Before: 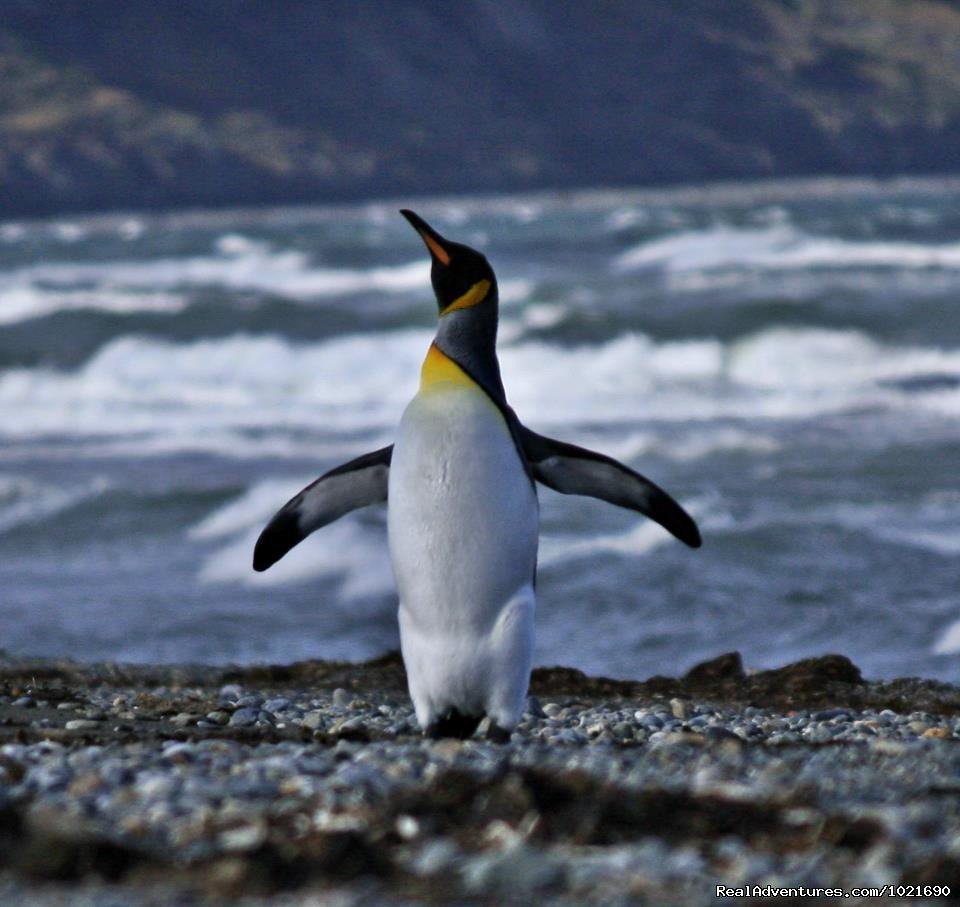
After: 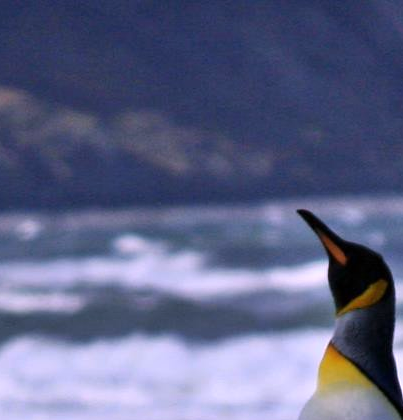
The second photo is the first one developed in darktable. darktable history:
white balance: red 1.066, blue 1.119
crop and rotate: left 10.817%, top 0.062%, right 47.194%, bottom 53.626%
